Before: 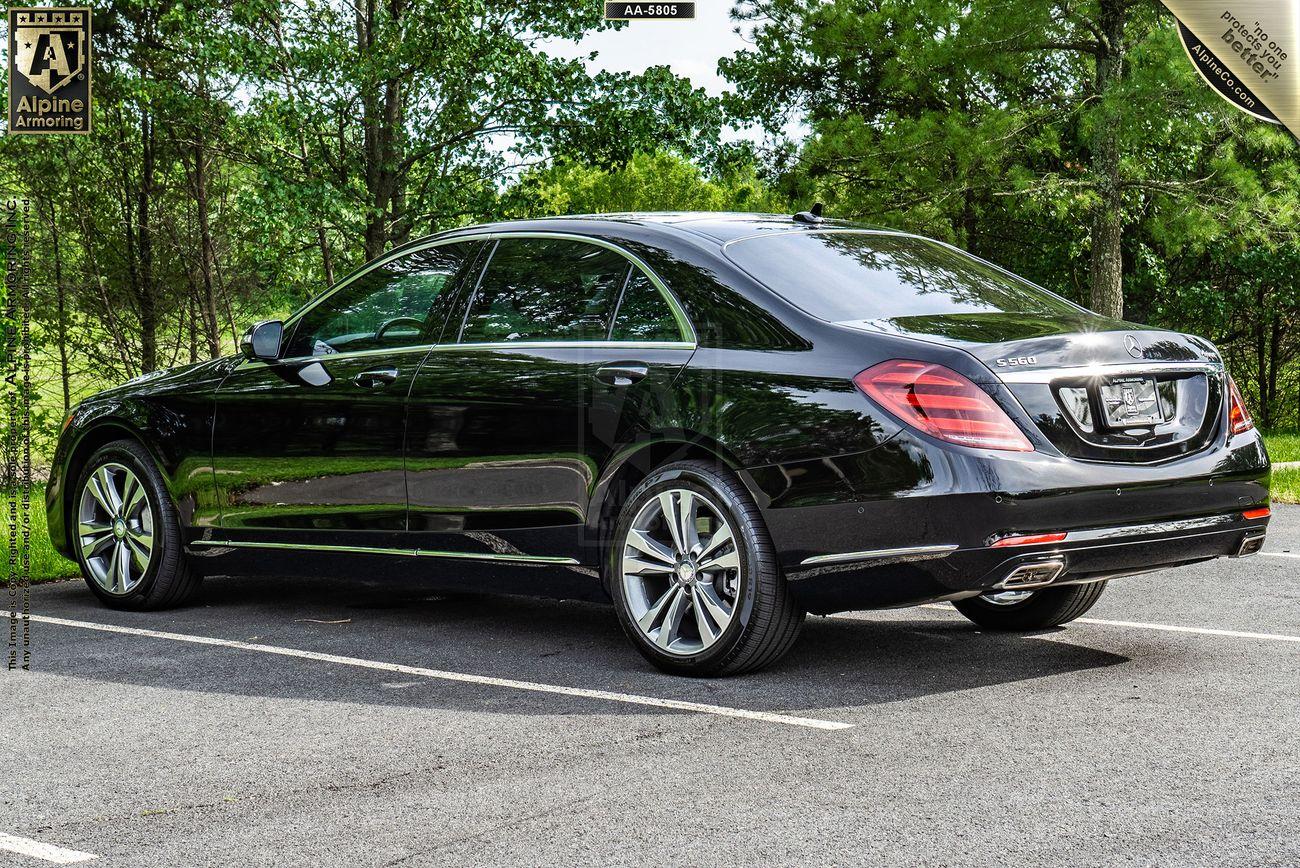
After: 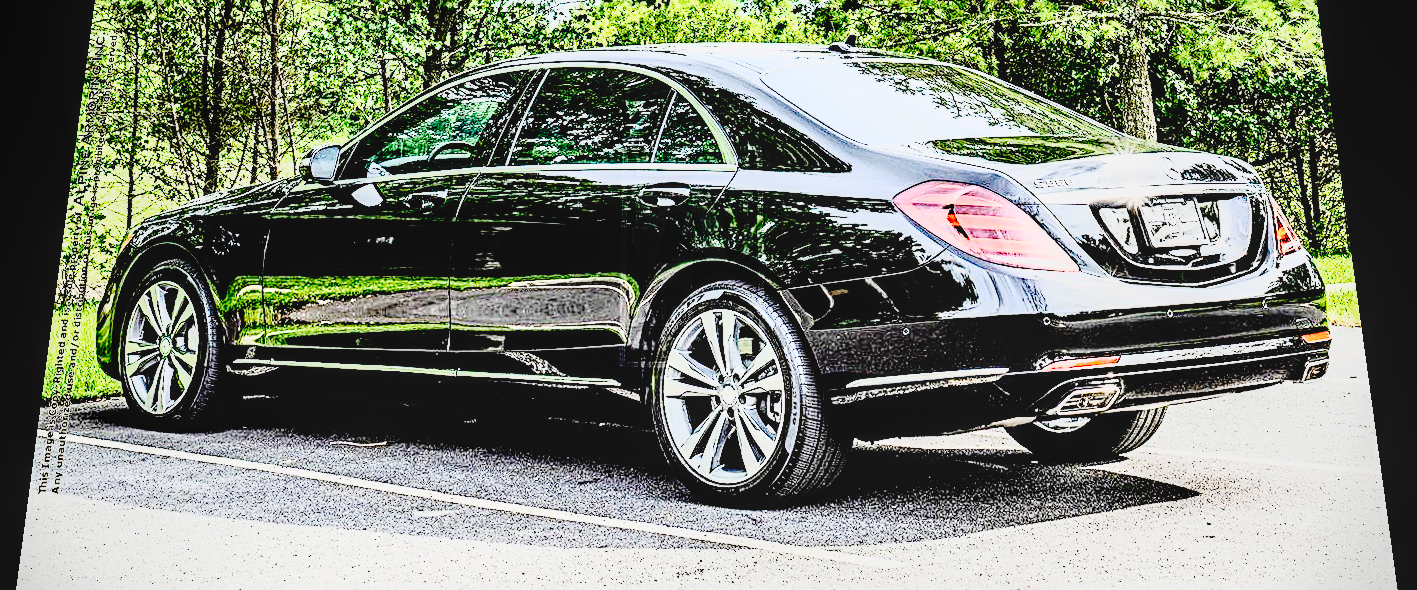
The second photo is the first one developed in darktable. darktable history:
exposure: black level correction 0, exposure 0.7 EV, compensate exposure bias true, compensate highlight preservation false
rgb curve: curves: ch0 [(0, 0) (0.21, 0.15) (0.24, 0.21) (0.5, 0.75) (0.75, 0.96) (0.89, 0.99) (1, 1)]; ch1 [(0, 0.02) (0.21, 0.13) (0.25, 0.2) (0.5, 0.67) (0.75, 0.9) (0.89, 0.97) (1, 1)]; ch2 [(0, 0.02) (0.21, 0.13) (0.25, 0.2) (0.5, 0.67) (0.75, 0.9) (0.89, 0.97) (1, 1)], compensate middle gray true
sharpen: radius 2.584, amount 0.688
local contrast: on, module defaults
rotate and perspective: rotation 0.128°, lens shift (vertical) -0.181, lens shift (horizontal) -0.044, shear 0.001, automatic cropping off
vignetting: fall-off start 97.23%, saturation -0.024, center (-0.033, -0.042), width/height ratio 1.179, unbound false
crop: top 16.727%, bottom 16.727%
base curve: curves: ch0 [(0, 0) (0.036, 0.01) (0.123, 0.254) (0.258, 0.504) (0.507, 0.748) (1, 1)], preserve colors none
